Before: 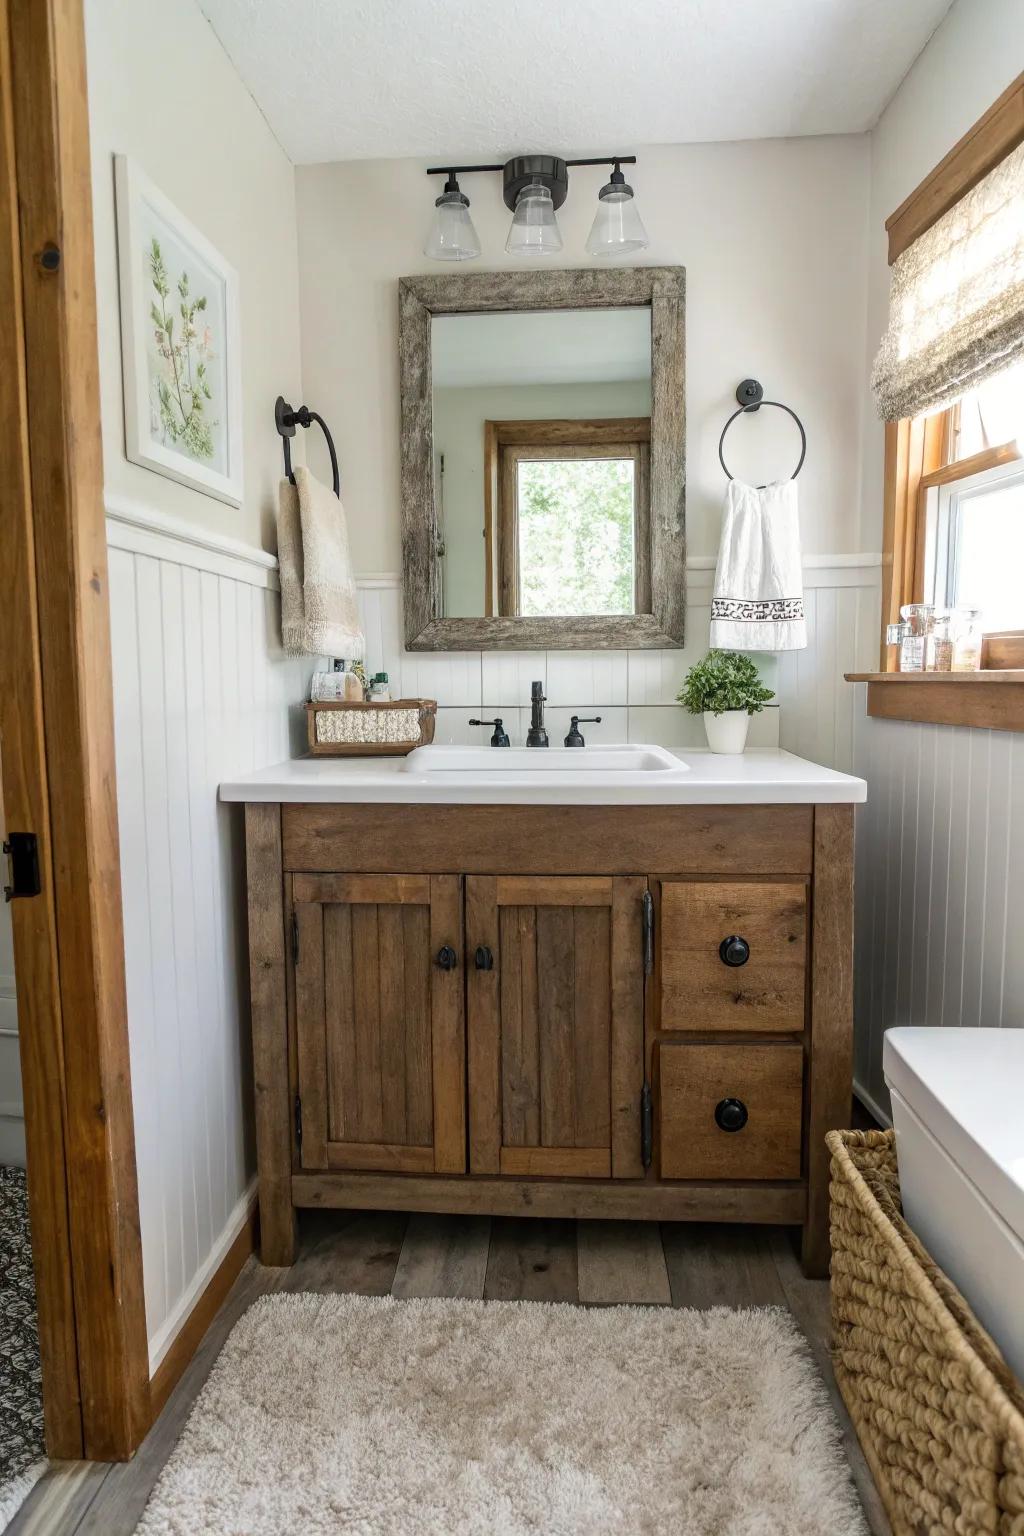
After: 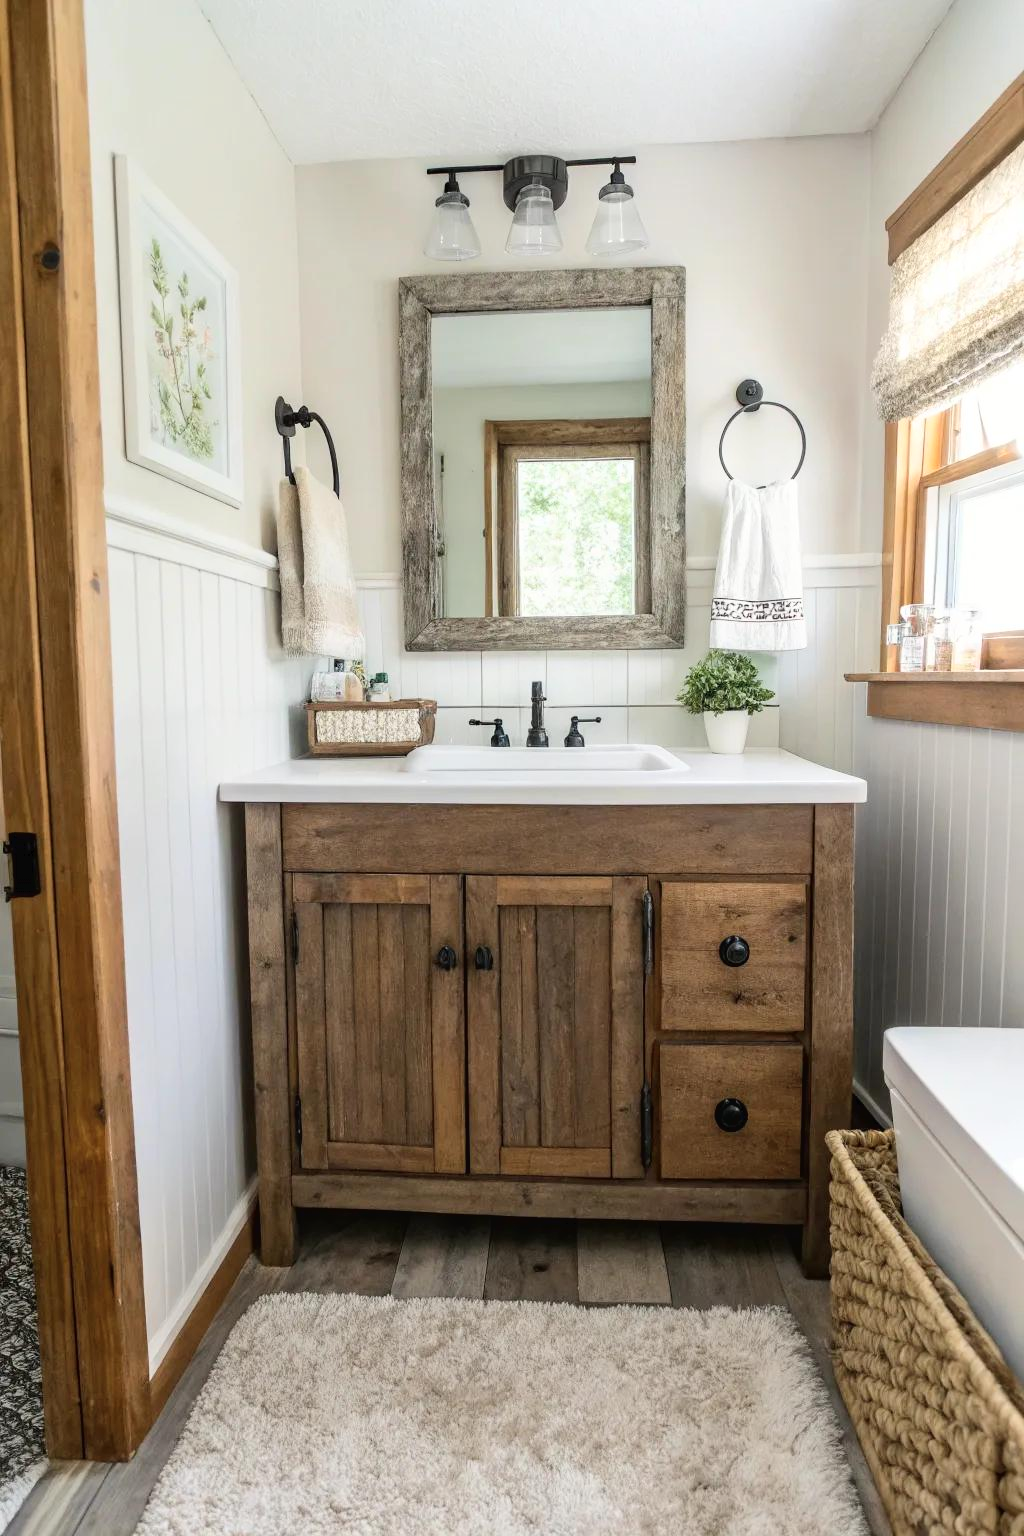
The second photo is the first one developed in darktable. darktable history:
tone curve: curves: ch0 [(0, 0) (0.003, 0.019) (0.011, 0.022) (0.025, 0.025) (0.044, 0.04) (0.069, 0.069) (0.1, 0.108) (0.136, 0.152) (0.177, 0.199) (0.224, 0.26) (0.277, 0.321) (0.335, 0.392) (0.399, 0.472) (0.468, 0.547) (0.543, 0.624) (0.623, 0.713) (0.709, 0.786) (0.801, 0.865) (0.898, 0.939) (1, 1)], color space Lab, independent channels, preserve colors none
